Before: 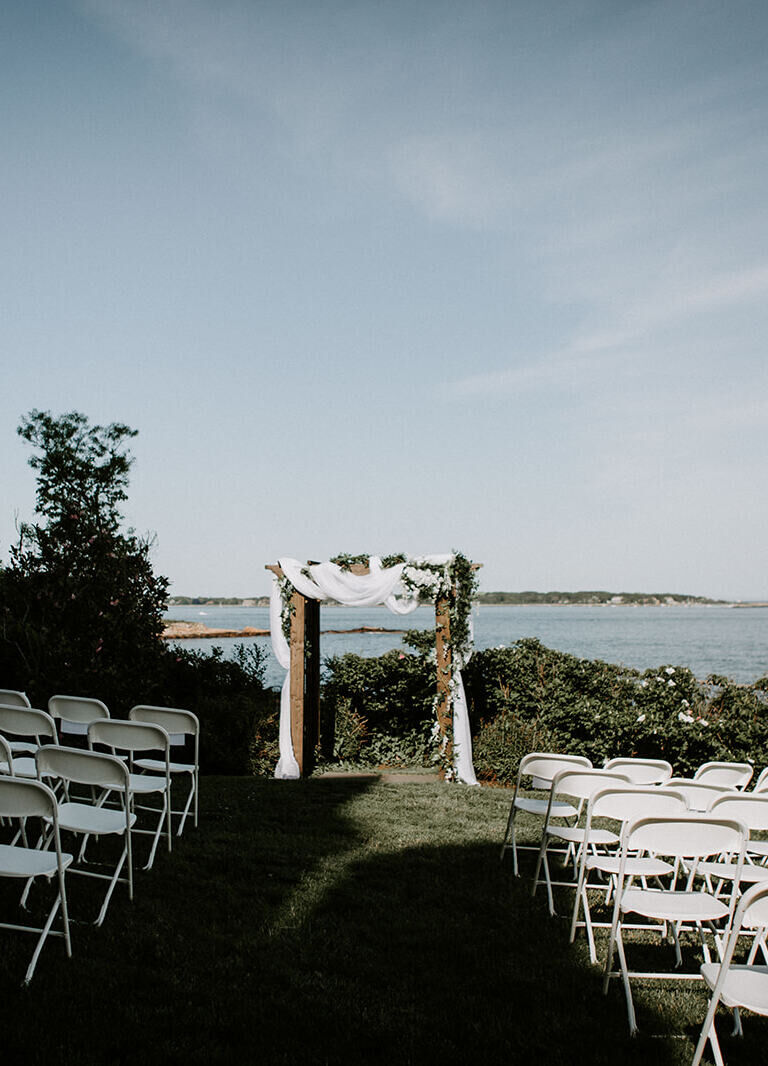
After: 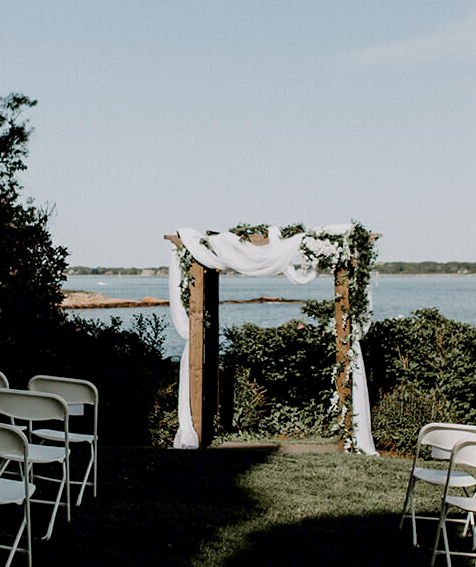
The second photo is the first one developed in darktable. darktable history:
exposure: black level correction 0.004, exposure 0.016 EV, compensate highlight preservation false
filmic rgb: black relative exposure -11.31 EV, white relative exposure 3.26 EV, hardness 6.76, color science v6 (2022)
crop: left 13.189%, top 30.984%, right 24.737%, bottom 15.809%
